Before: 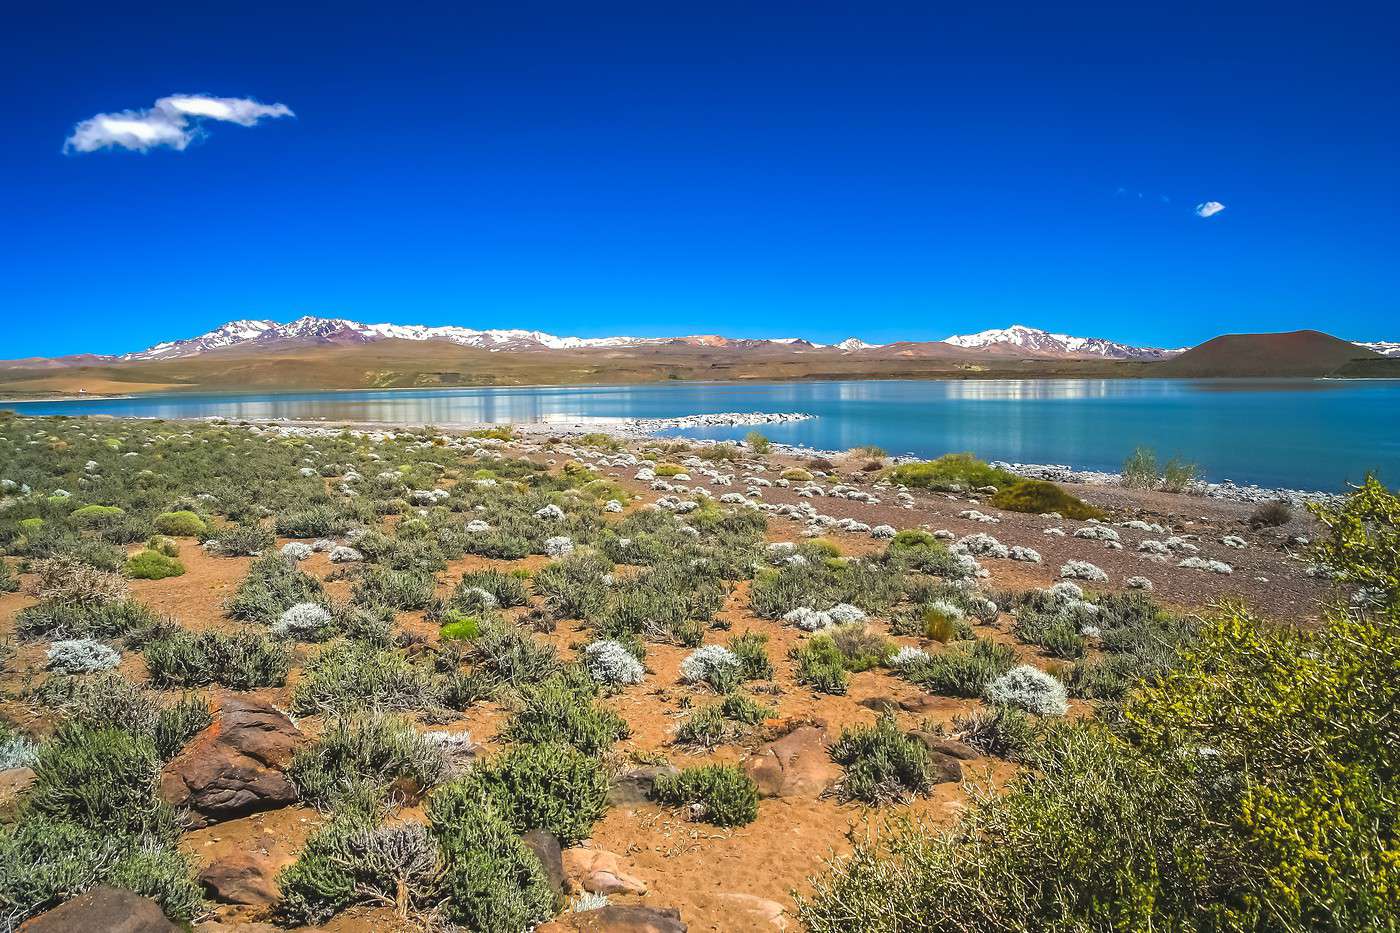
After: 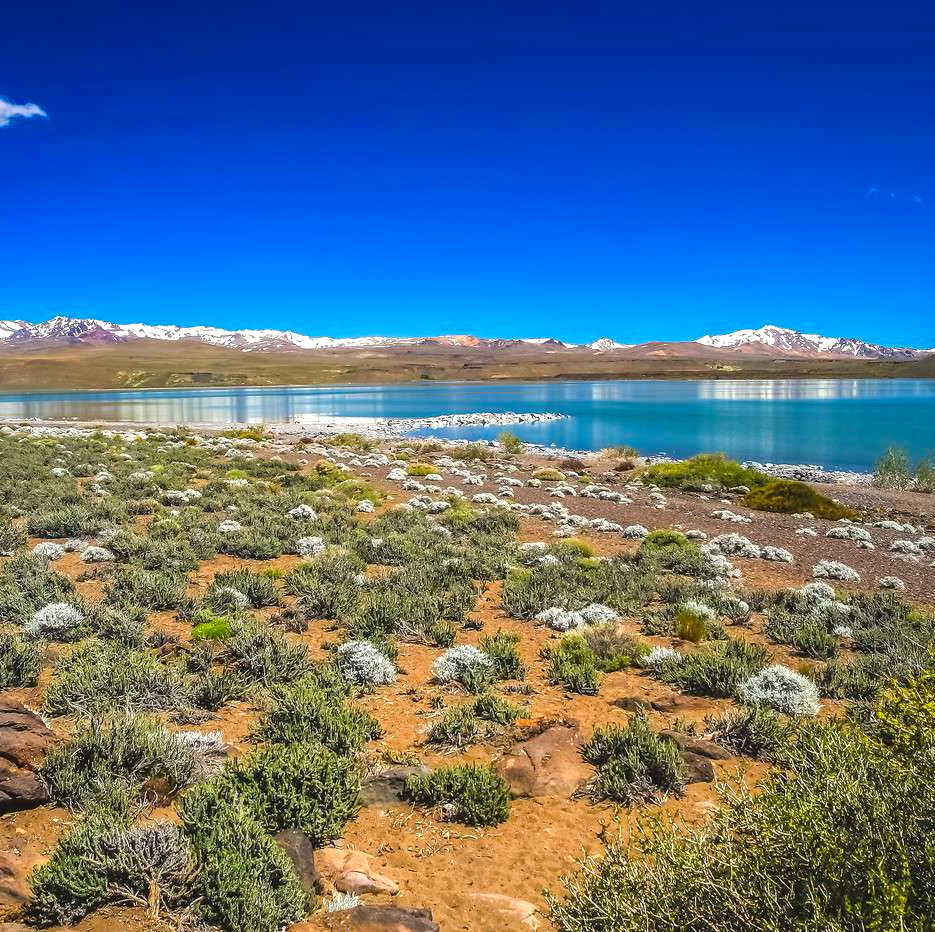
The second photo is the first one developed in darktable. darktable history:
color balance rgb: perceptual saturation grading › global saturation 40%, global vibrance 15%
local contrast: on, module defaults
crop and rotate: left 17.732%, right 15.423%
color balance: input saturation 80.07%
